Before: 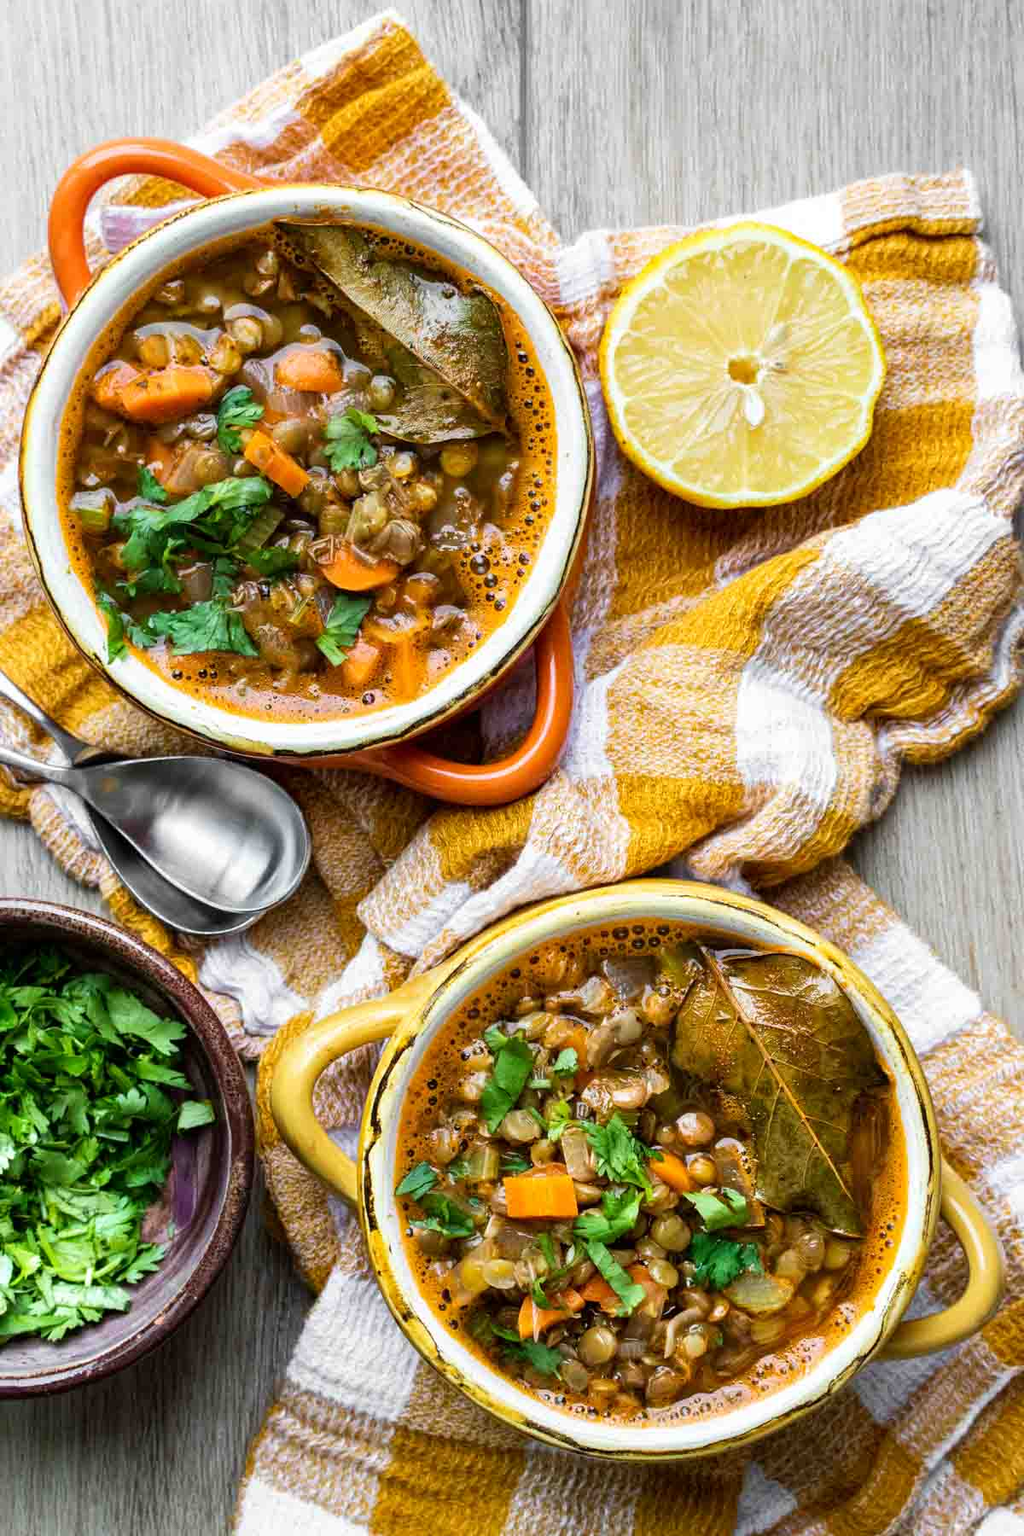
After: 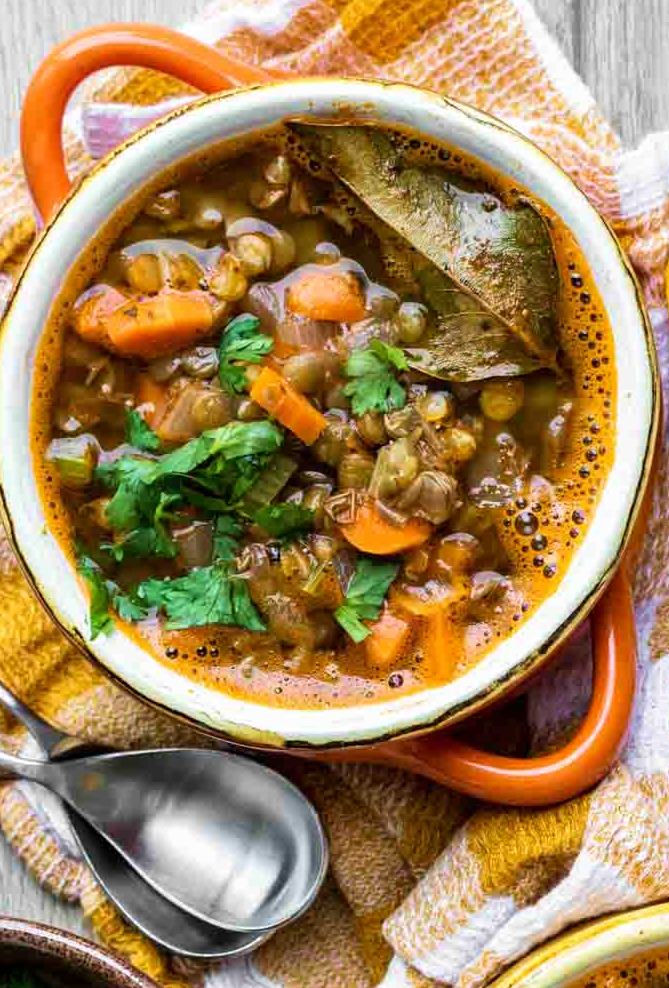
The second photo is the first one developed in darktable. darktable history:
crop and rotate: left 3.064%, top 7.703%, right 41.124%, bottom 37.356%
velvia: on, module defaults
